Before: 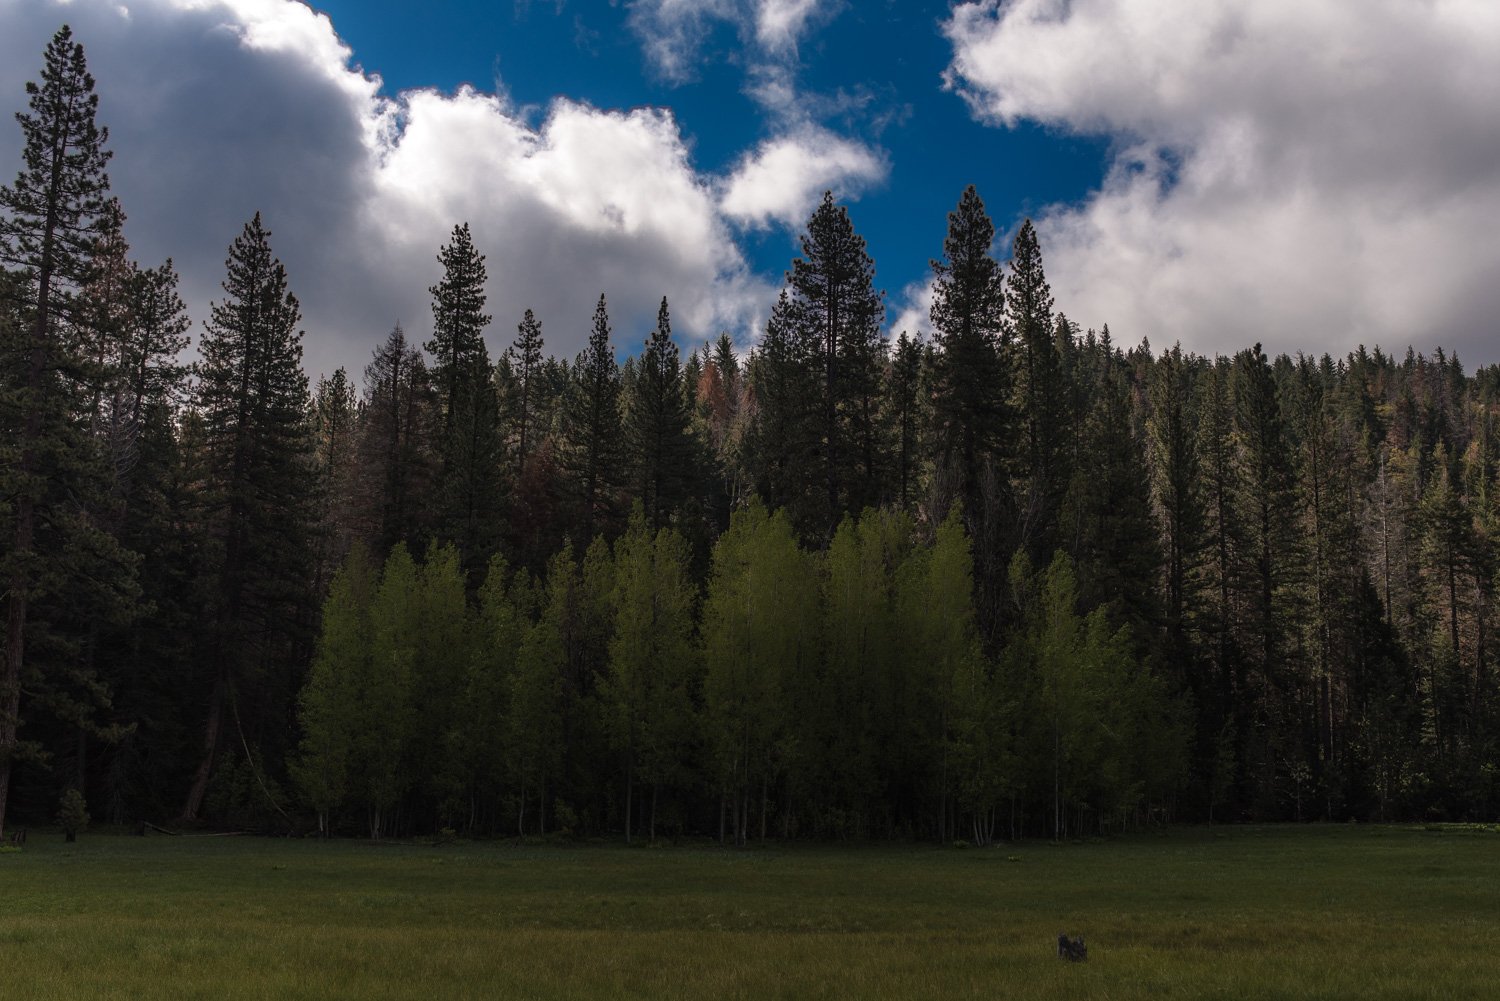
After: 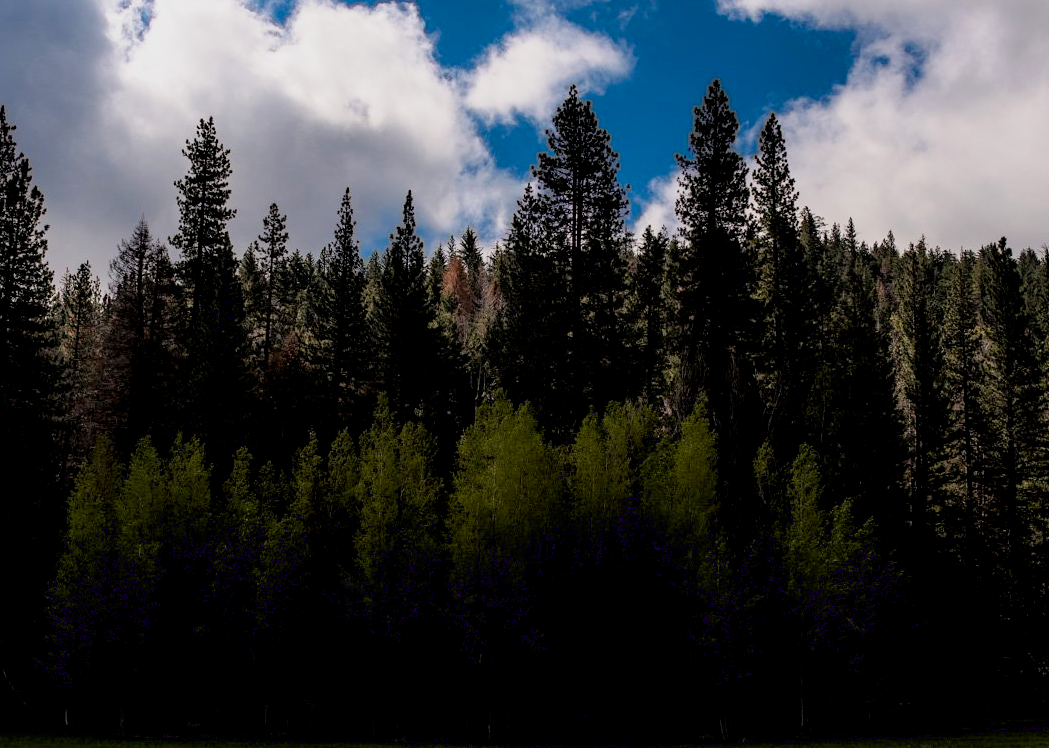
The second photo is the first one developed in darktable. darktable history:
filmic rgb: black relative exposure -7.65 EV, white relative exposure 4.56 EV, hardness 3.61, color science v6 (2022)
exposure: black level correction 0.012, exposure 0.7 EV, compensate exposure bias true, compensate highlight preservation false
crop and rotate: left 17.046%, top 10.659%, right 12.989%, bottom 14.553%
